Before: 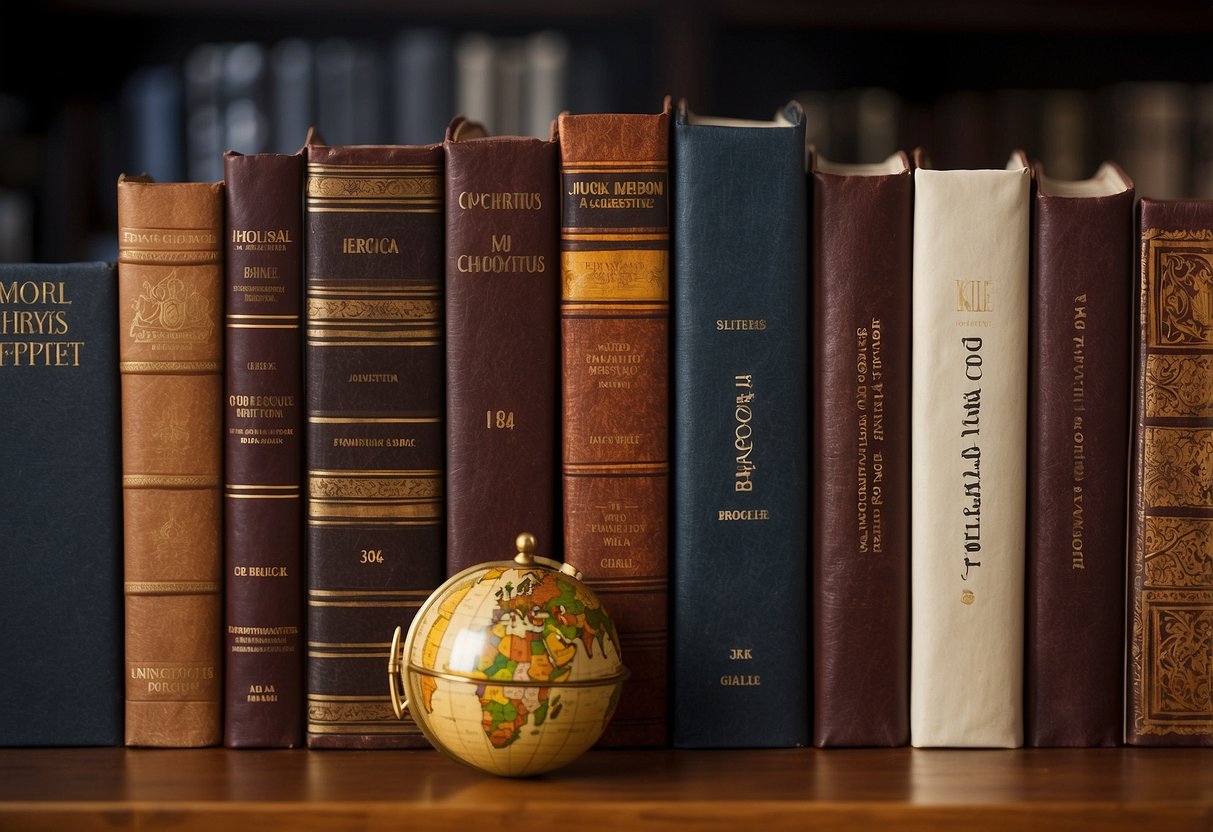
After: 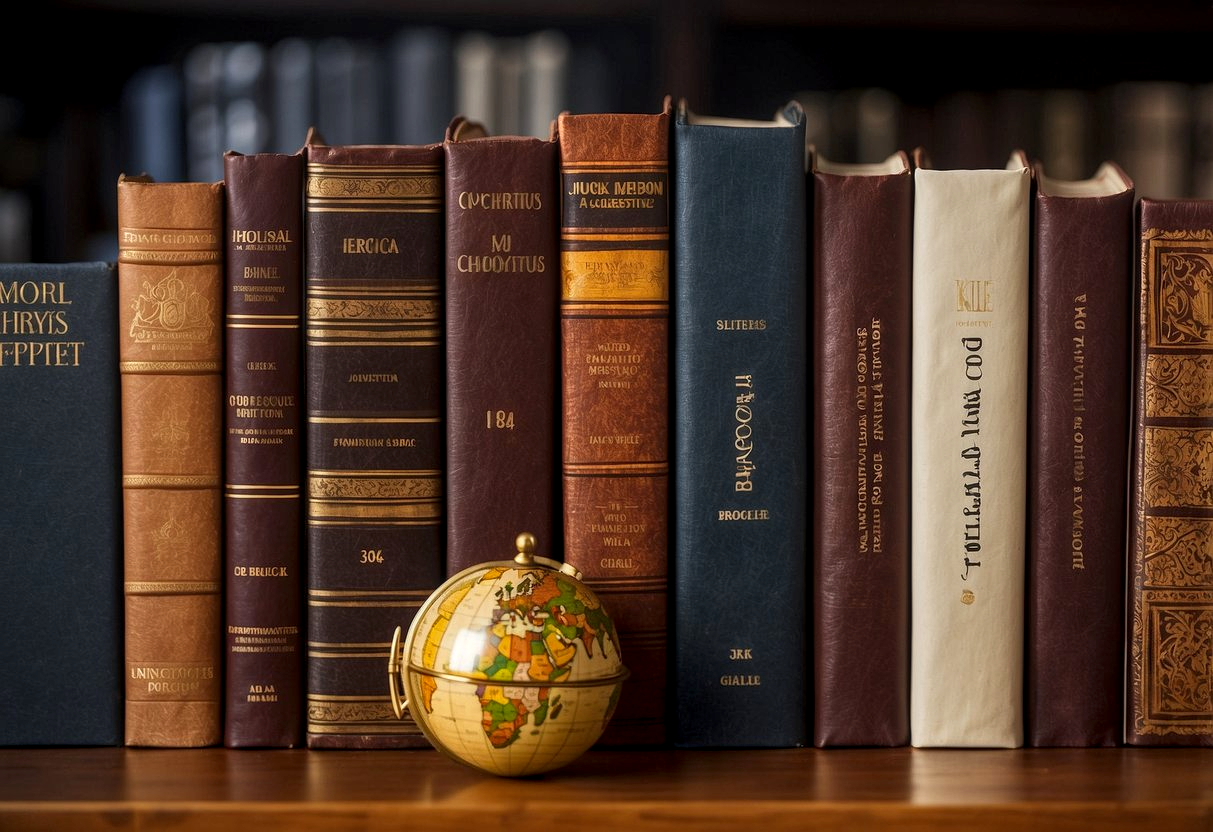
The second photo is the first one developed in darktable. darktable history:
local contrast: detail 130%
contrast brightness saturation: saturation 0.102
